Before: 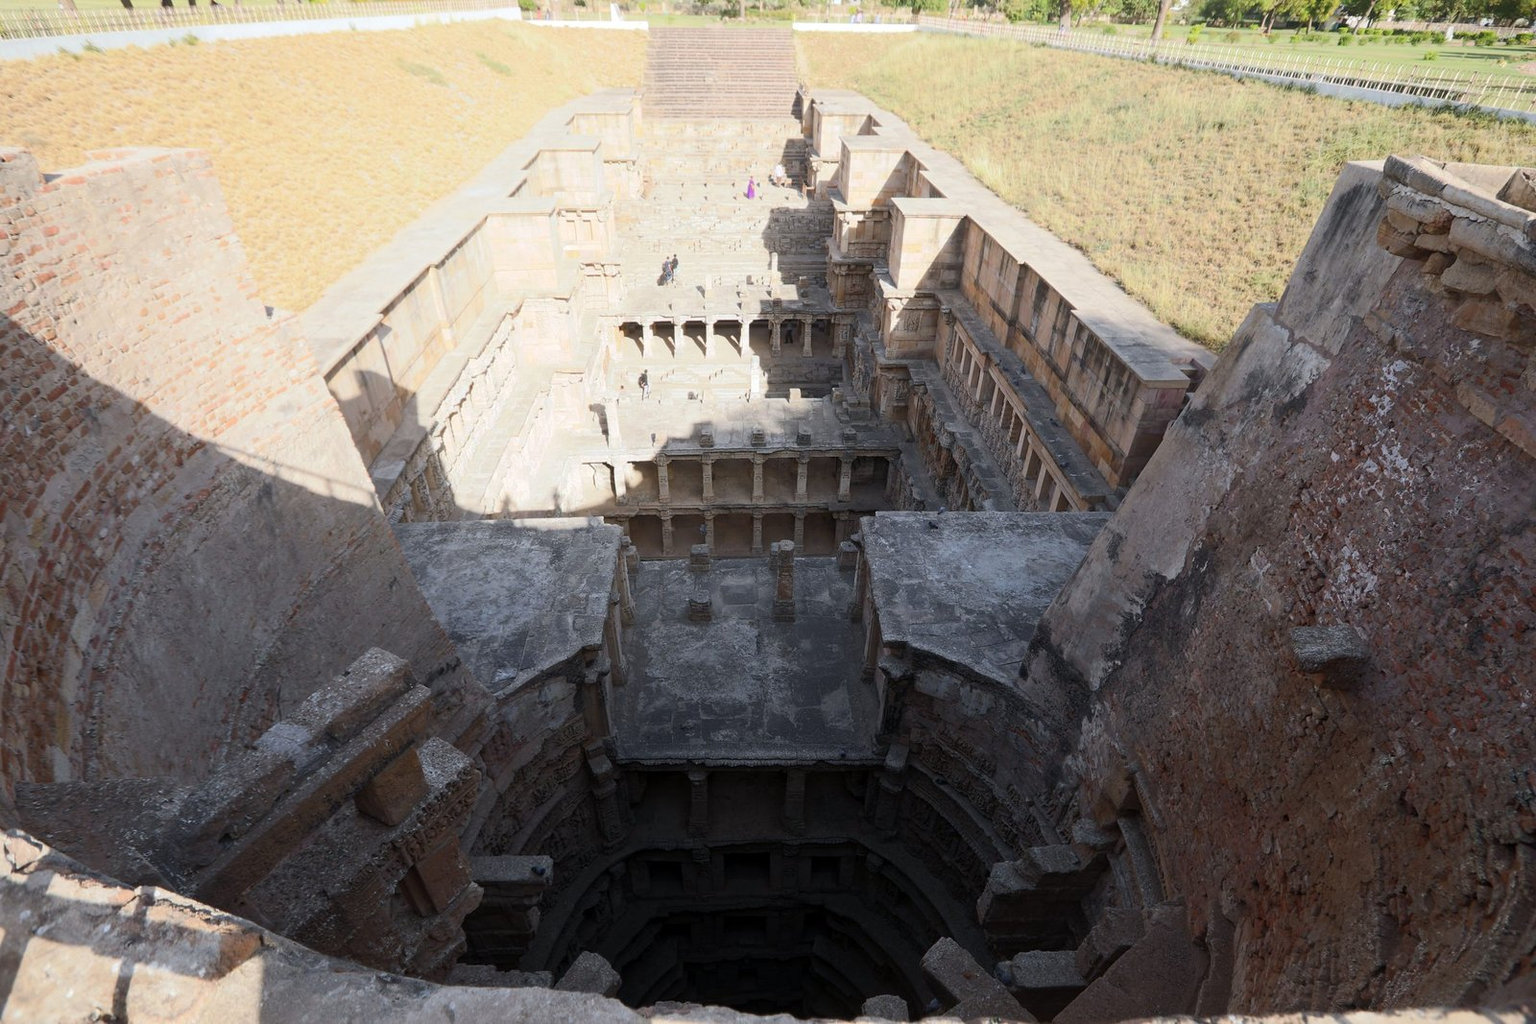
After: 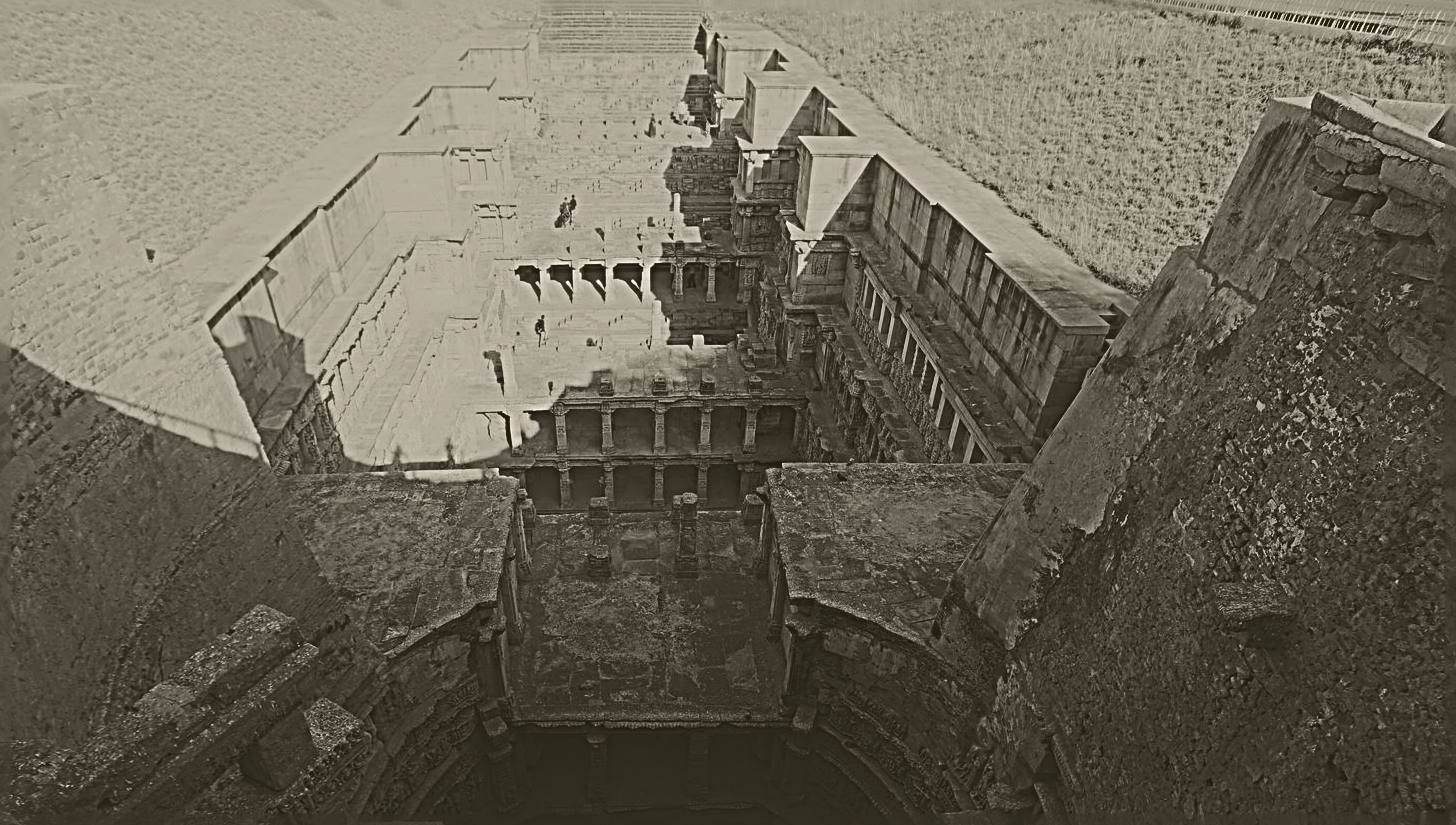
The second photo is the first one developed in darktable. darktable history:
color balance: lift [1.016, 0.983, 1, 1.017], gamma [0.958, 1, 1, 1], gain [0.981, 1.007, 0.993, 1.002], input saturation 118.26%, contrast 13.43%, contrast fulcrum 21.62%, output saturation 82.76%
tone equalizer: -8 EV -0.55 EV
shadows and highlights: shadows 62.66, white point adjustment 0.37, highlights -34.44, compress 83.82%
crop: left 8.155%, top 6.611%, bottom 15.385%
colorize: hue 41.44°, saturation 22%, source mix 60%, lightness 10.61%
sharpen: radius 4.001, amount 2
